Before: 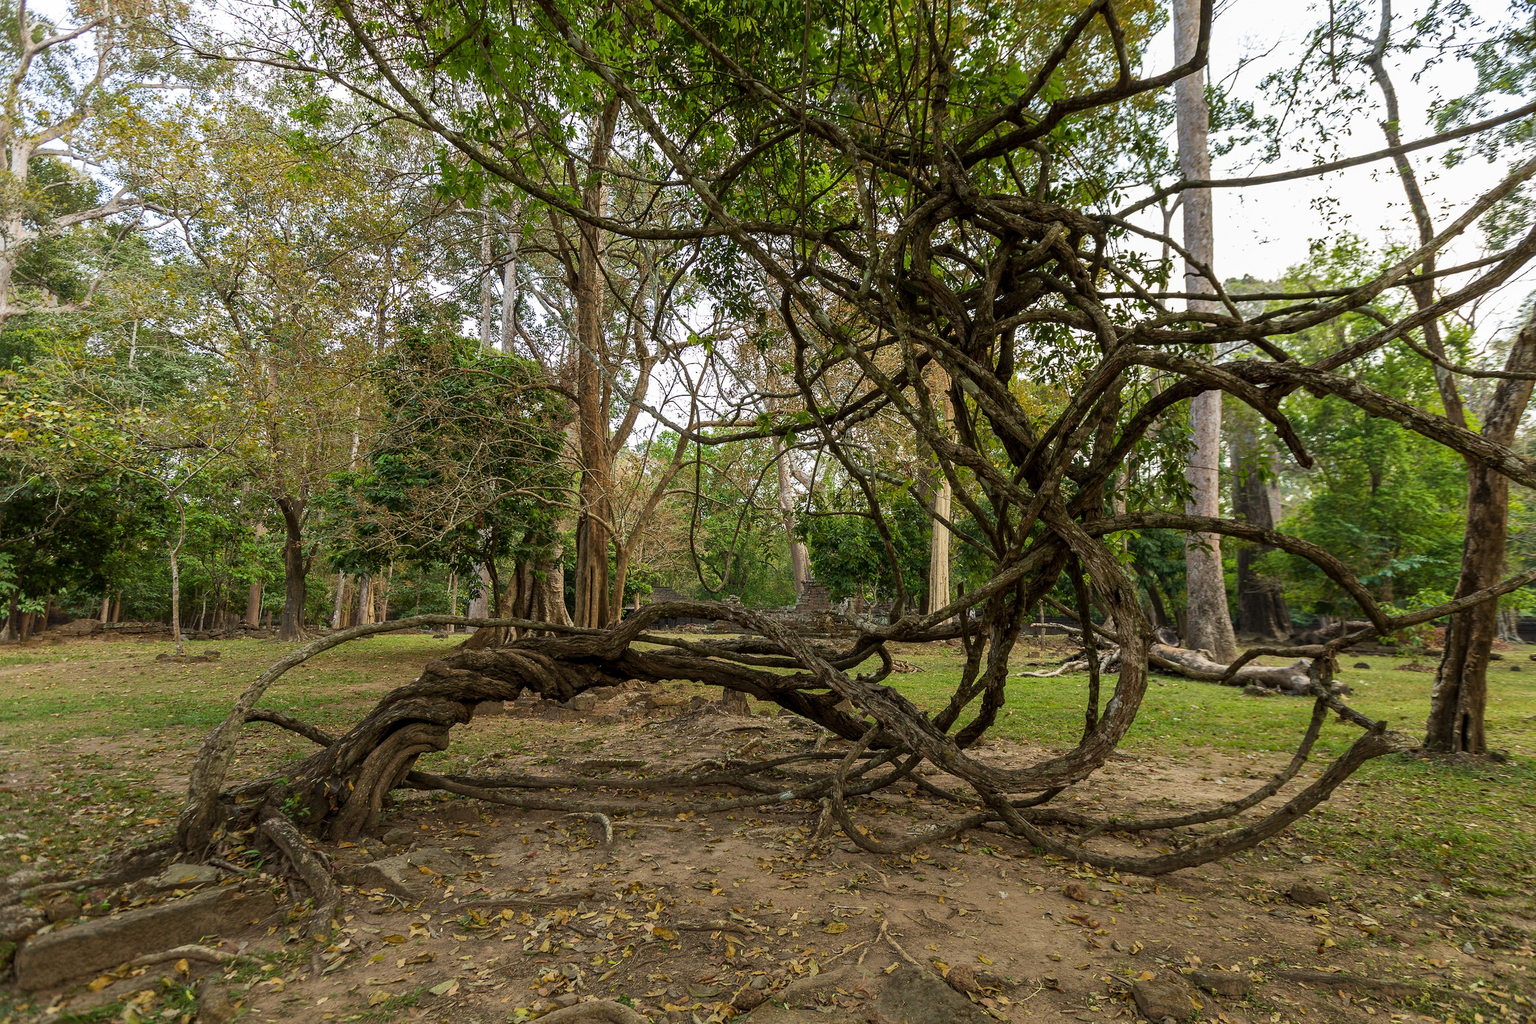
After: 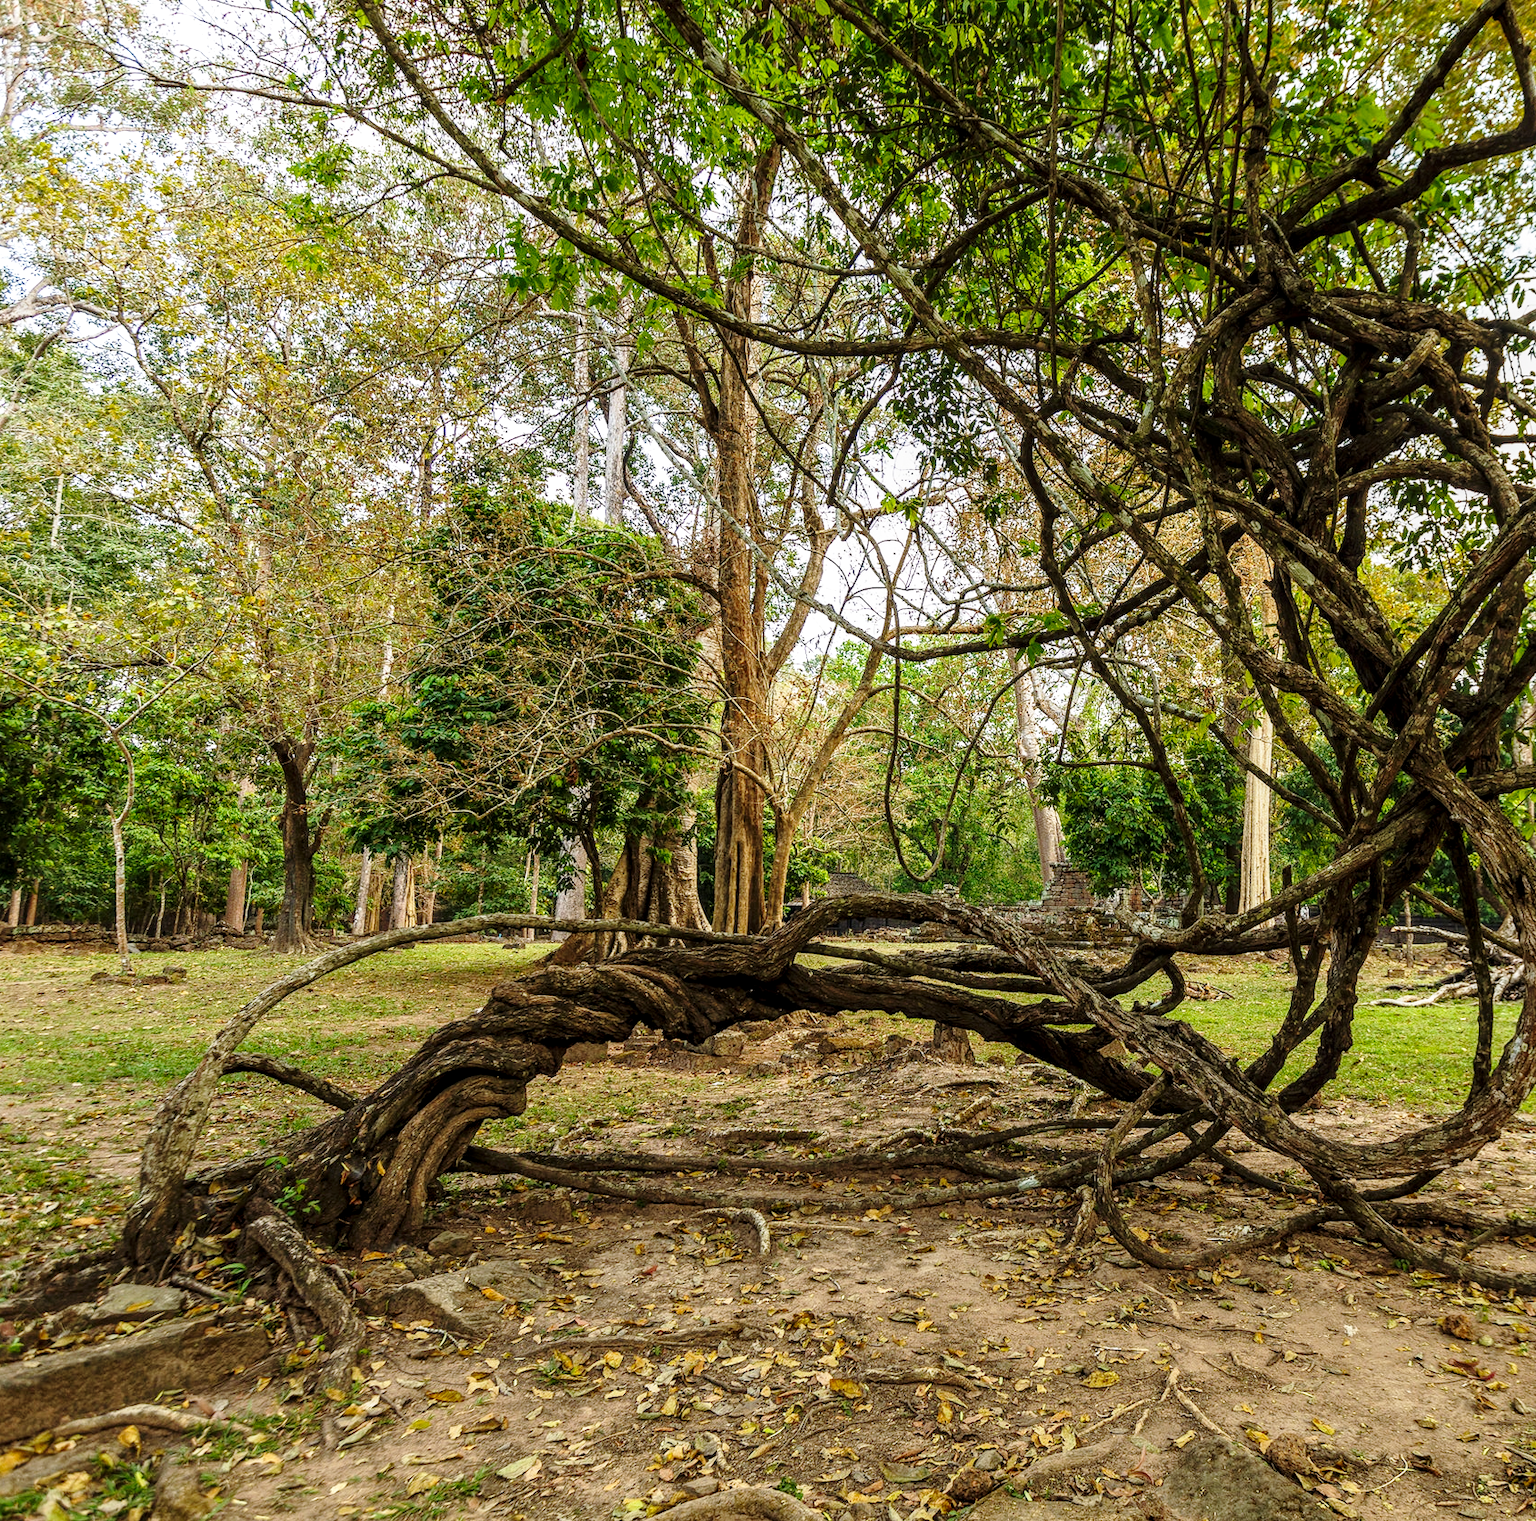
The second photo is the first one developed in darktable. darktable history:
local contrast: on, module defaults
crop and rotate: left 6.201%, right 26.49%
base curve: curves: ch0 [(0, 0) (0.028, 0.03) (0.121, 0.232) (0.46, 0.748) (0.859, 0.968) (1, 1)], preserve colors none
